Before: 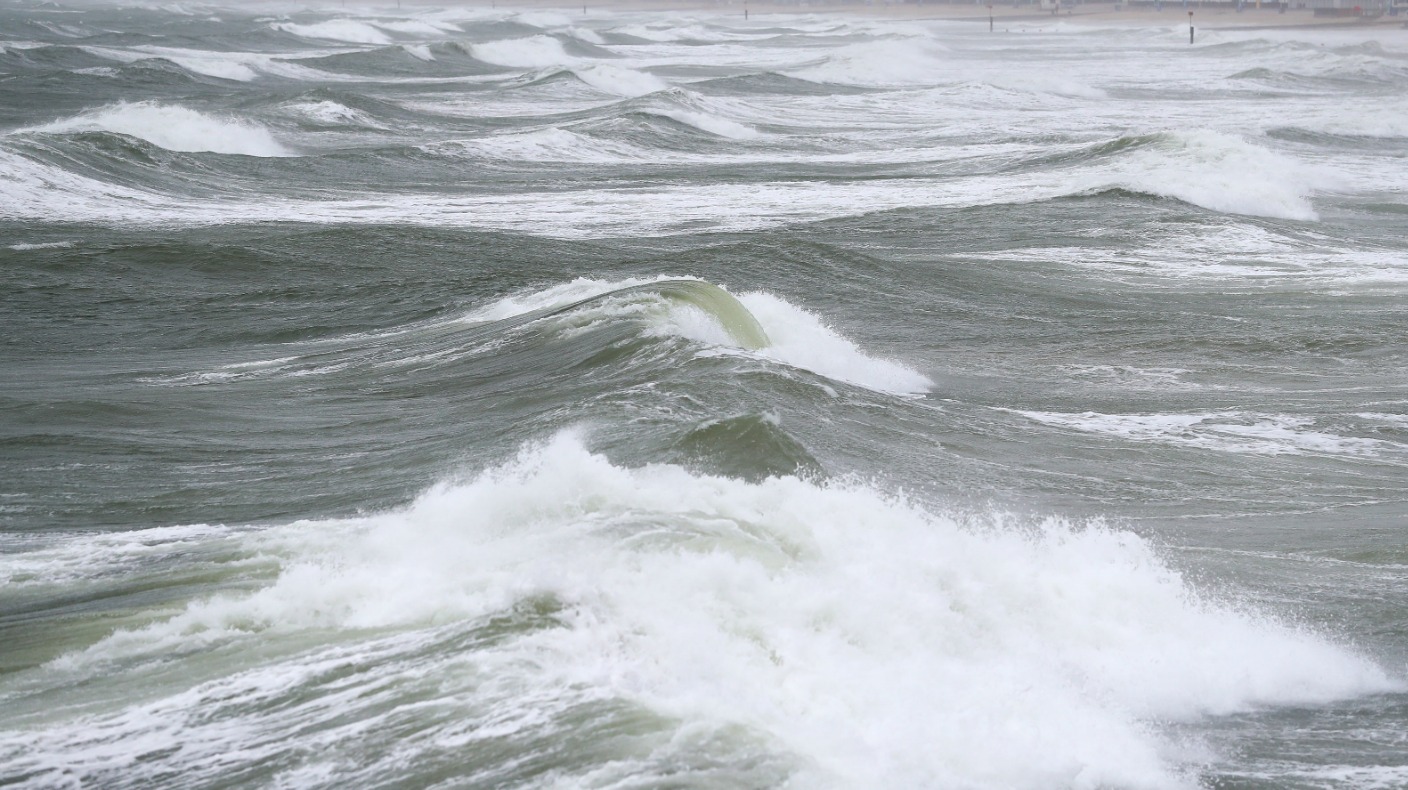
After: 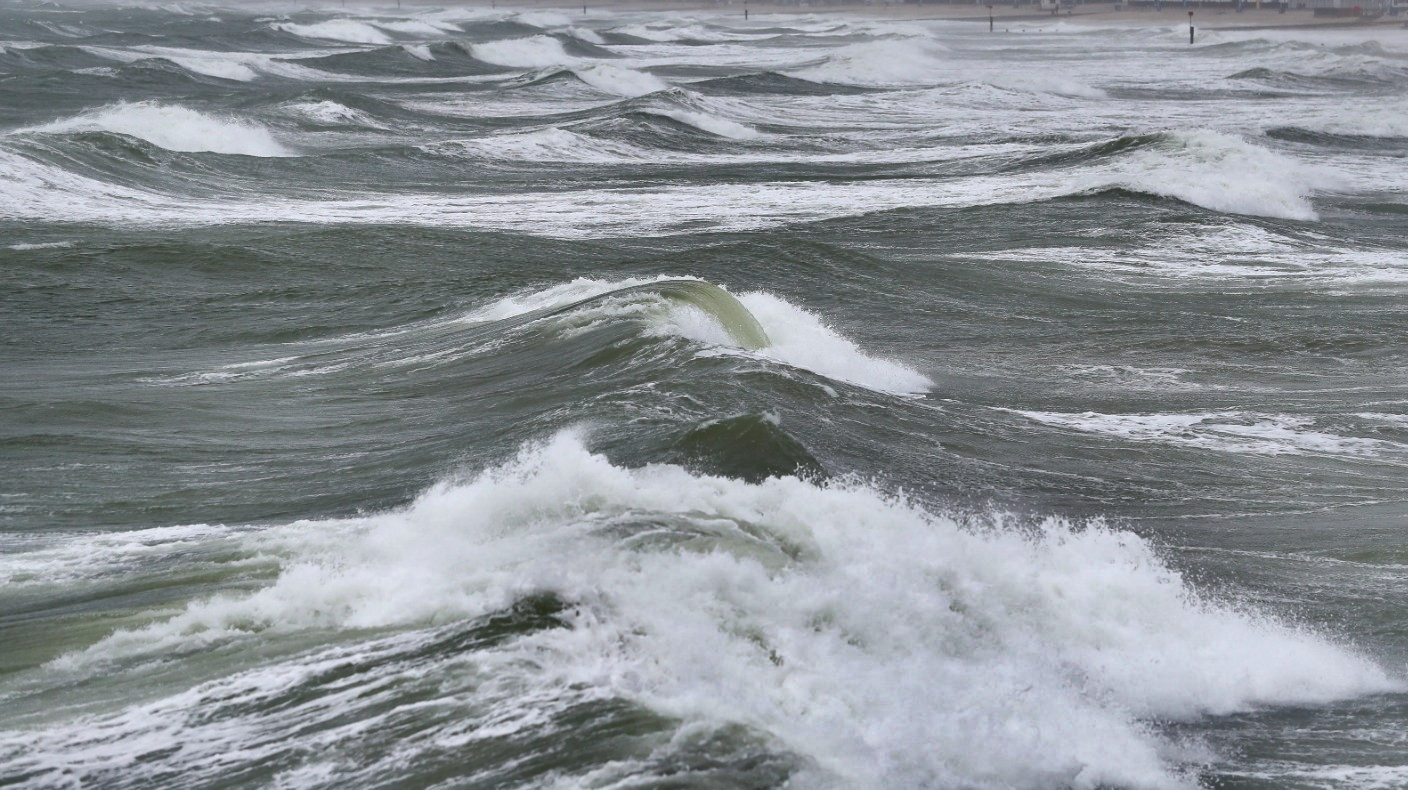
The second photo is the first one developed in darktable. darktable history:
exposure: compensate highlight preservation false
shadows and highlights: shadows 24.36, highlights -79.86, soften with gaussian
